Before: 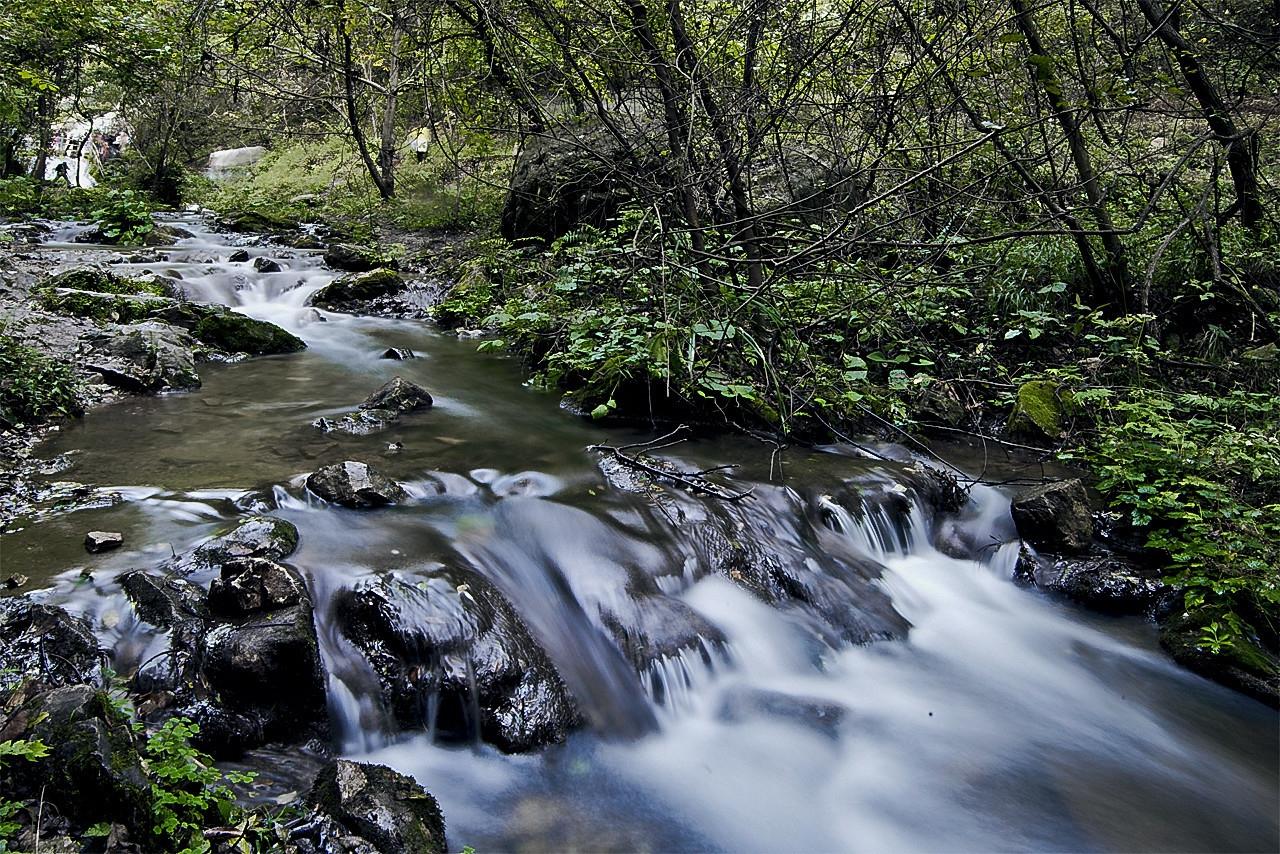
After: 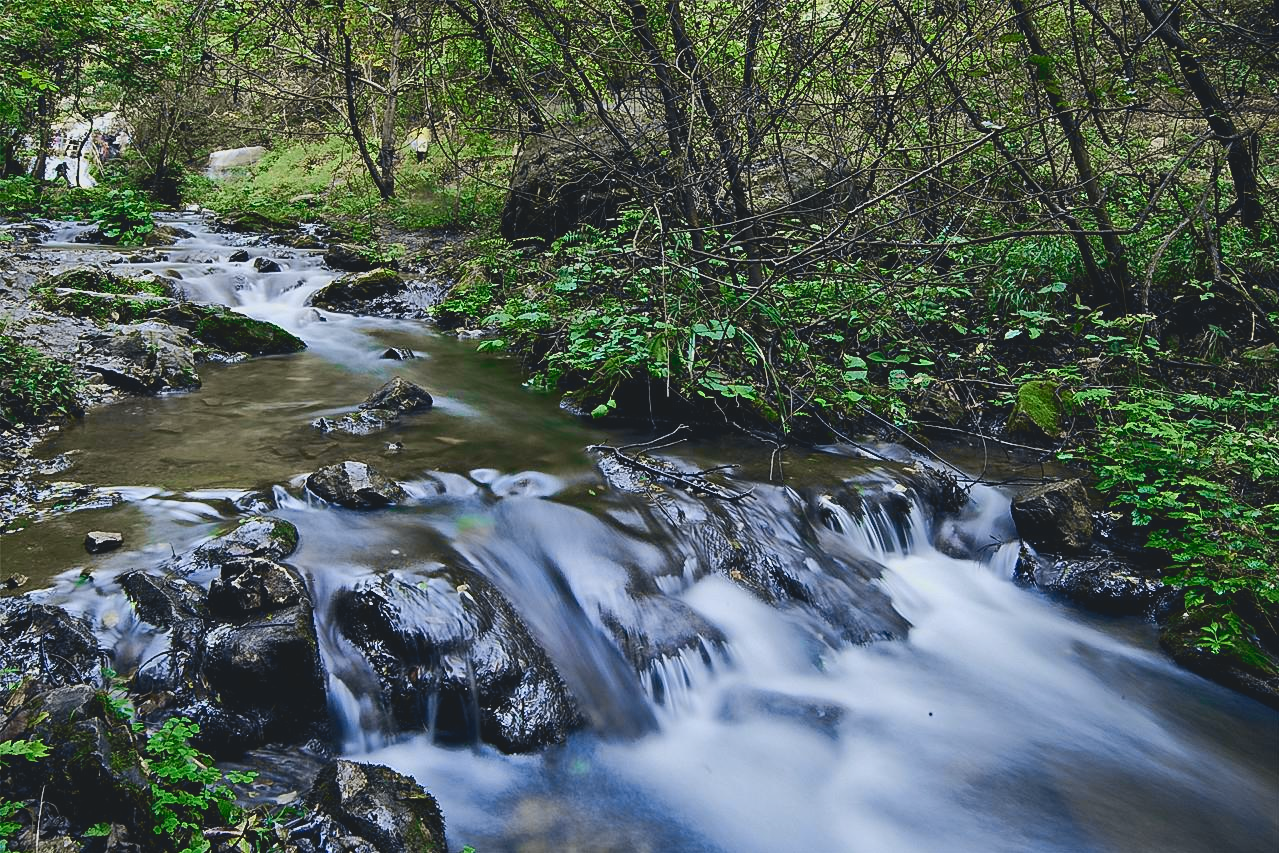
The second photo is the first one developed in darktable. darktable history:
tone curve: curves: ch0 [(0, 0.039) (0.104, 0.103) (0.273, 0.267) (0.448, 0.487) (0.704, 0.761) (0.886, 0.922) (0.994, 0.971)]; ch1 [(0, 0) (0.335, 0.298) (0.446, 0.413) (0.485, 0.487) (0.515, 0.503) (0.566, 0.563) (0.641, 0.655) (1, 1)]; ch2 [(0, 0) (0.314, 0.301) (0.421, 0.411) (0.502, 0.494) (0.528, 0.54) (0.557, 0.559) (0.612, 0.62) (0.722, 0.686) (1, 1)], color space Lab, independent channels, preserve colors none
contrast brightness saturation: contrast -0.197, saturation 0.188
haze removal: strength 0.086, compatibility mode true, adaptive false
